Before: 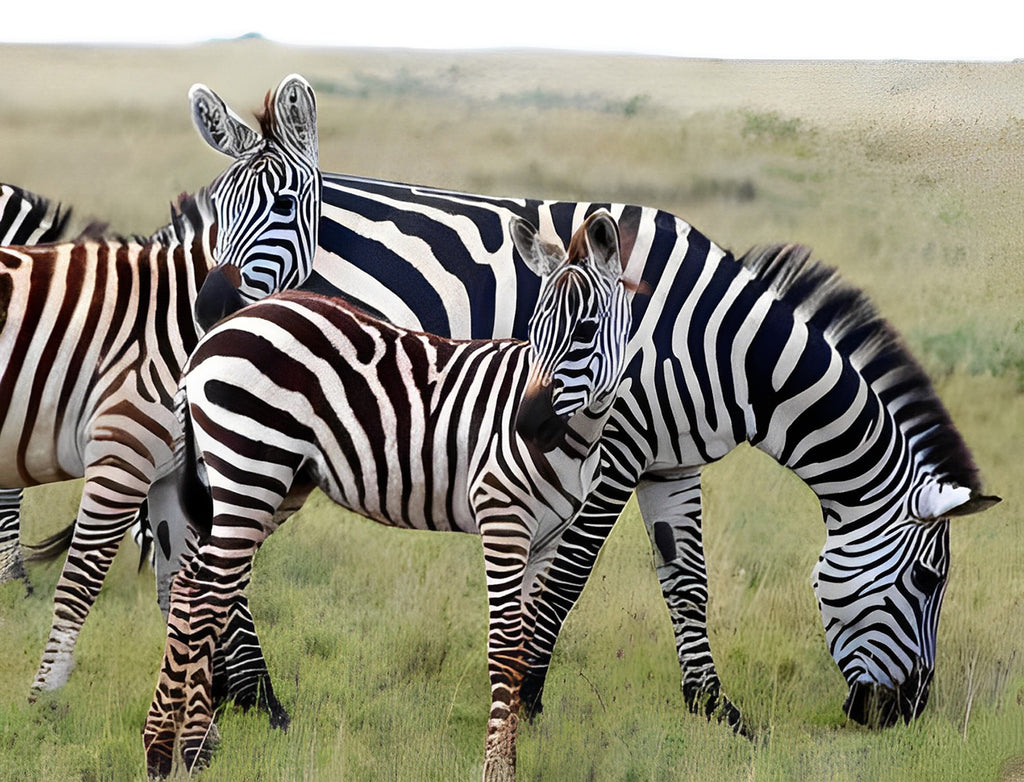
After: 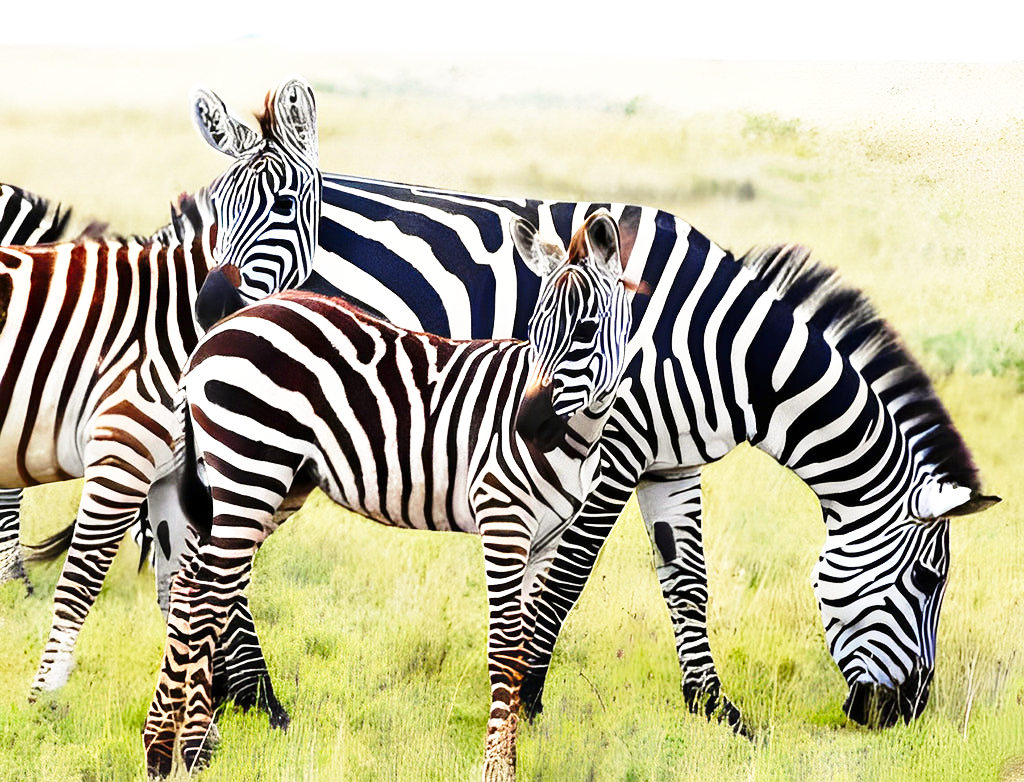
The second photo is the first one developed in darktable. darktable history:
color calibration: output colorfulness [0, 0.315, 0, 0], x 0.341, y 0.355, temperature 5166 K
base curve: curves: ch0 [(0, 0) (0.026, 0.03) (0.109, 0.232) (0.351, 0.748) (0.669, 0.968) (1, 1)], preserve colors none
exposure: exposure 0.236 EV, compensate highlight preservation false
